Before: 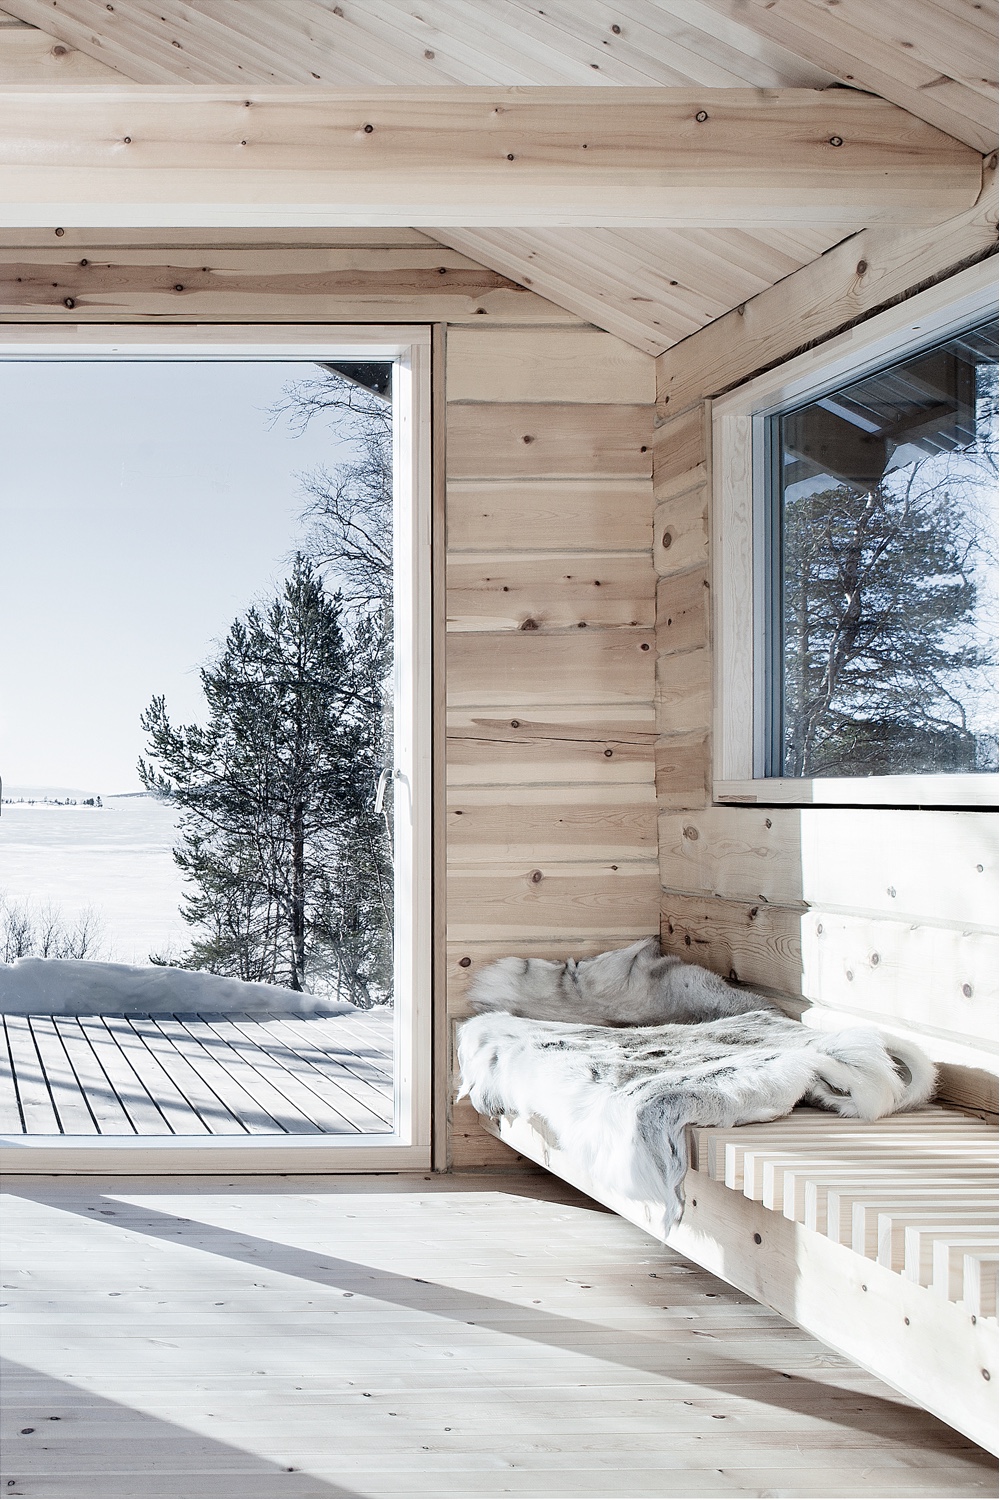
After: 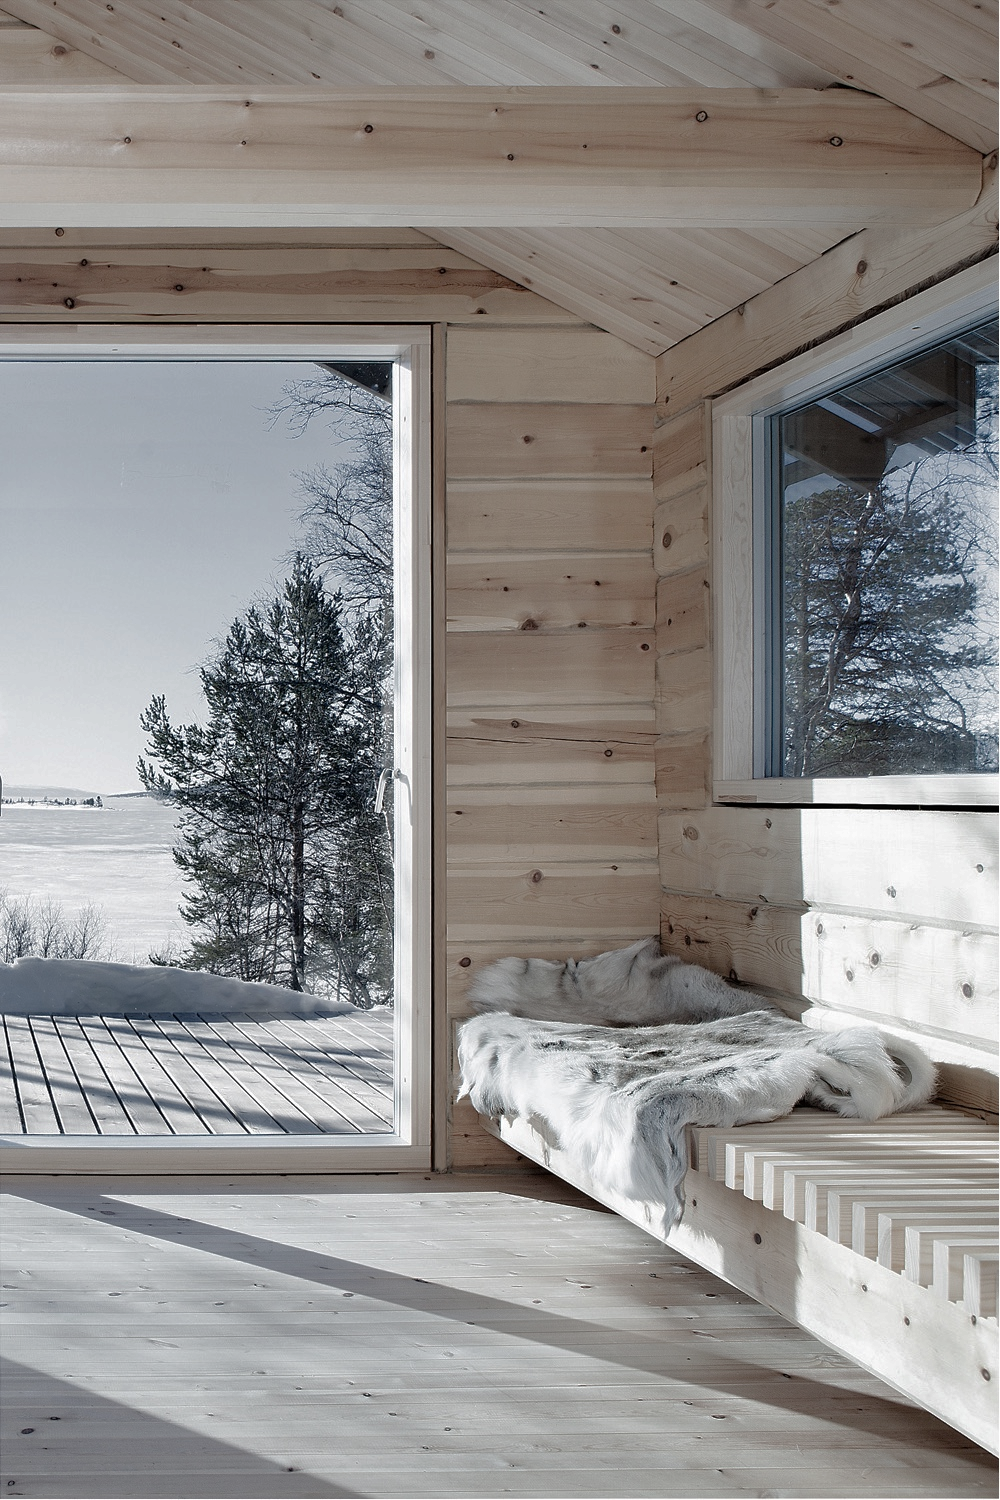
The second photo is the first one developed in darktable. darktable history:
base curve: curves: ch0 [(0, 0) (0.826, 0.587) (1, 1)]
